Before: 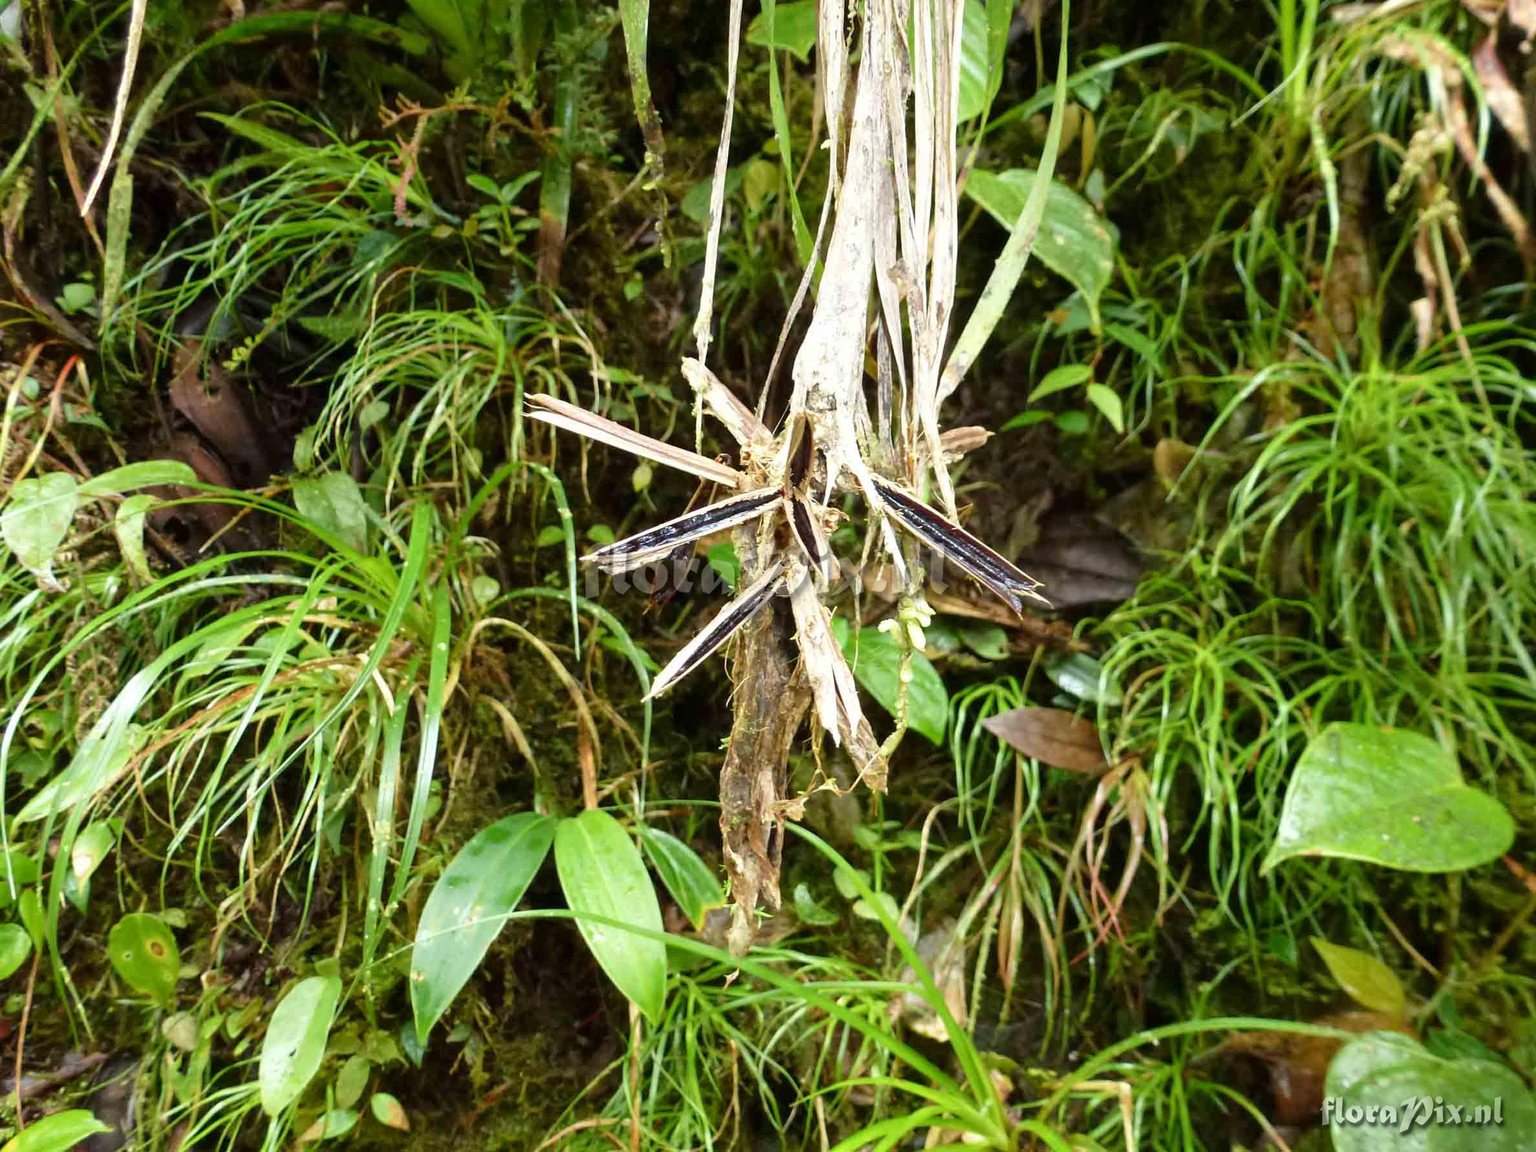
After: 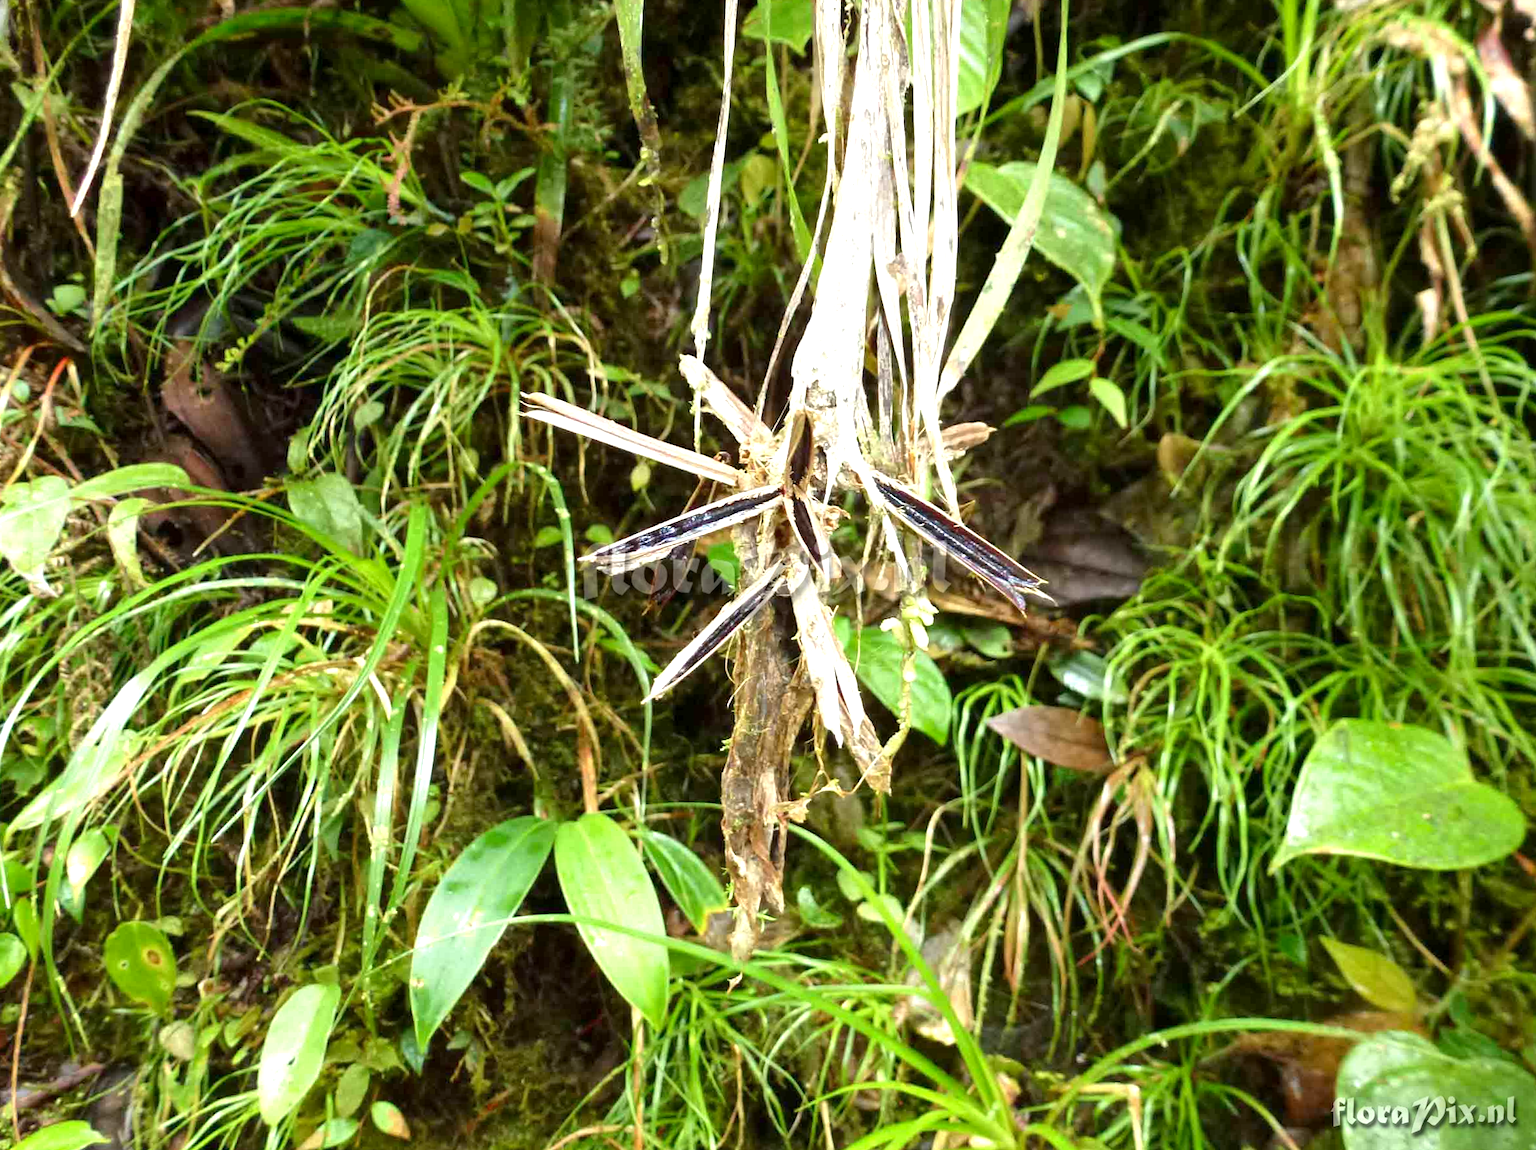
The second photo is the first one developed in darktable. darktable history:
rotate and perspective: rotation -0.45°, automatic cropping original format, crop left 0.008, crop right 0.992, crop top 0.012, crop bottom 0.988
color zones: curves: ch1 [(0.25, 0.5) (0.747, 0.71)]
exposure: black level correction 0.001, exposure 0.5 EV, compensate exposure bias true, compensate highlight preservation false
